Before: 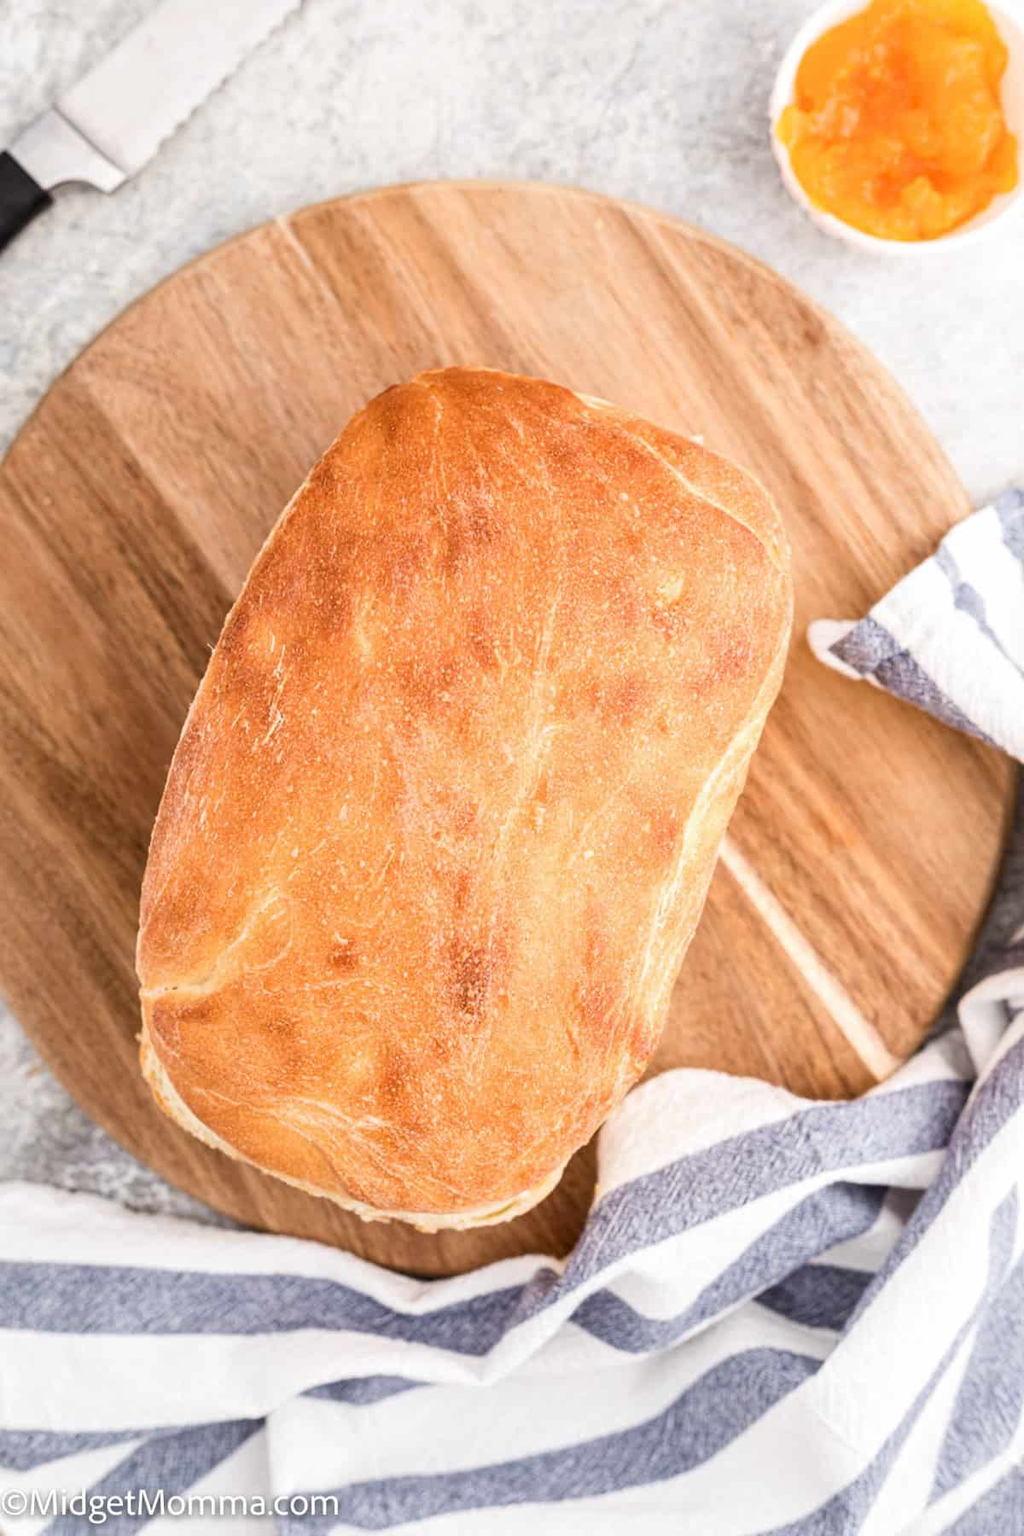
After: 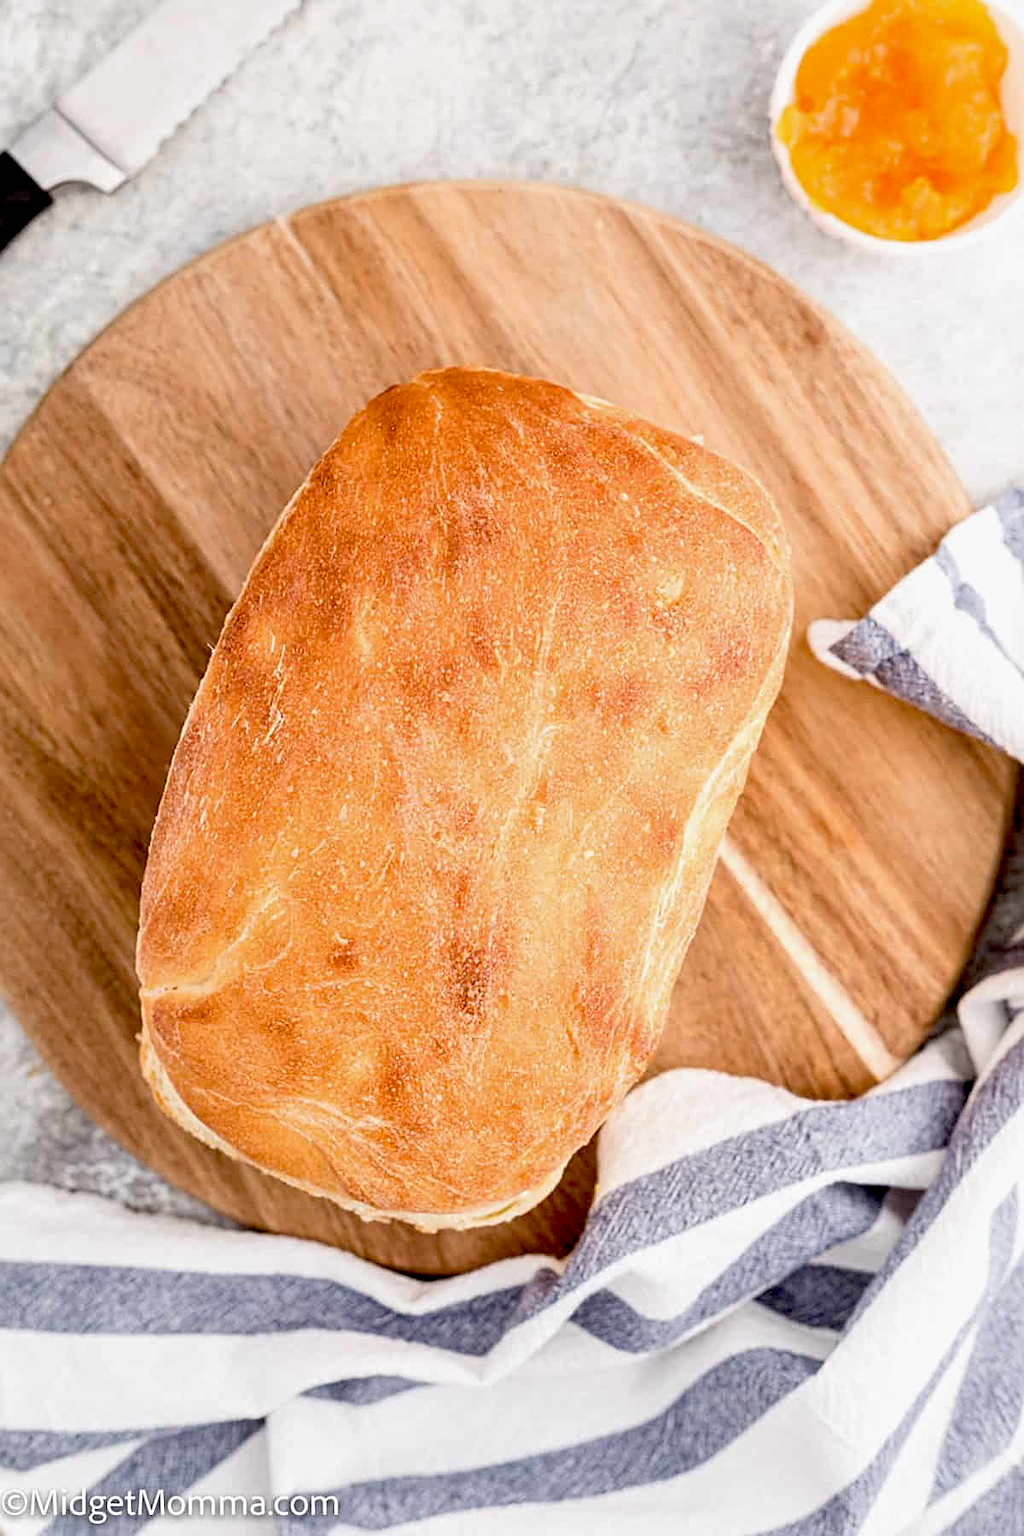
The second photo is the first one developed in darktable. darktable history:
exposure: black level correction 0.029, exposure -0.073 EV, compensate highlight preservation false
sharpen: on, module defaults
